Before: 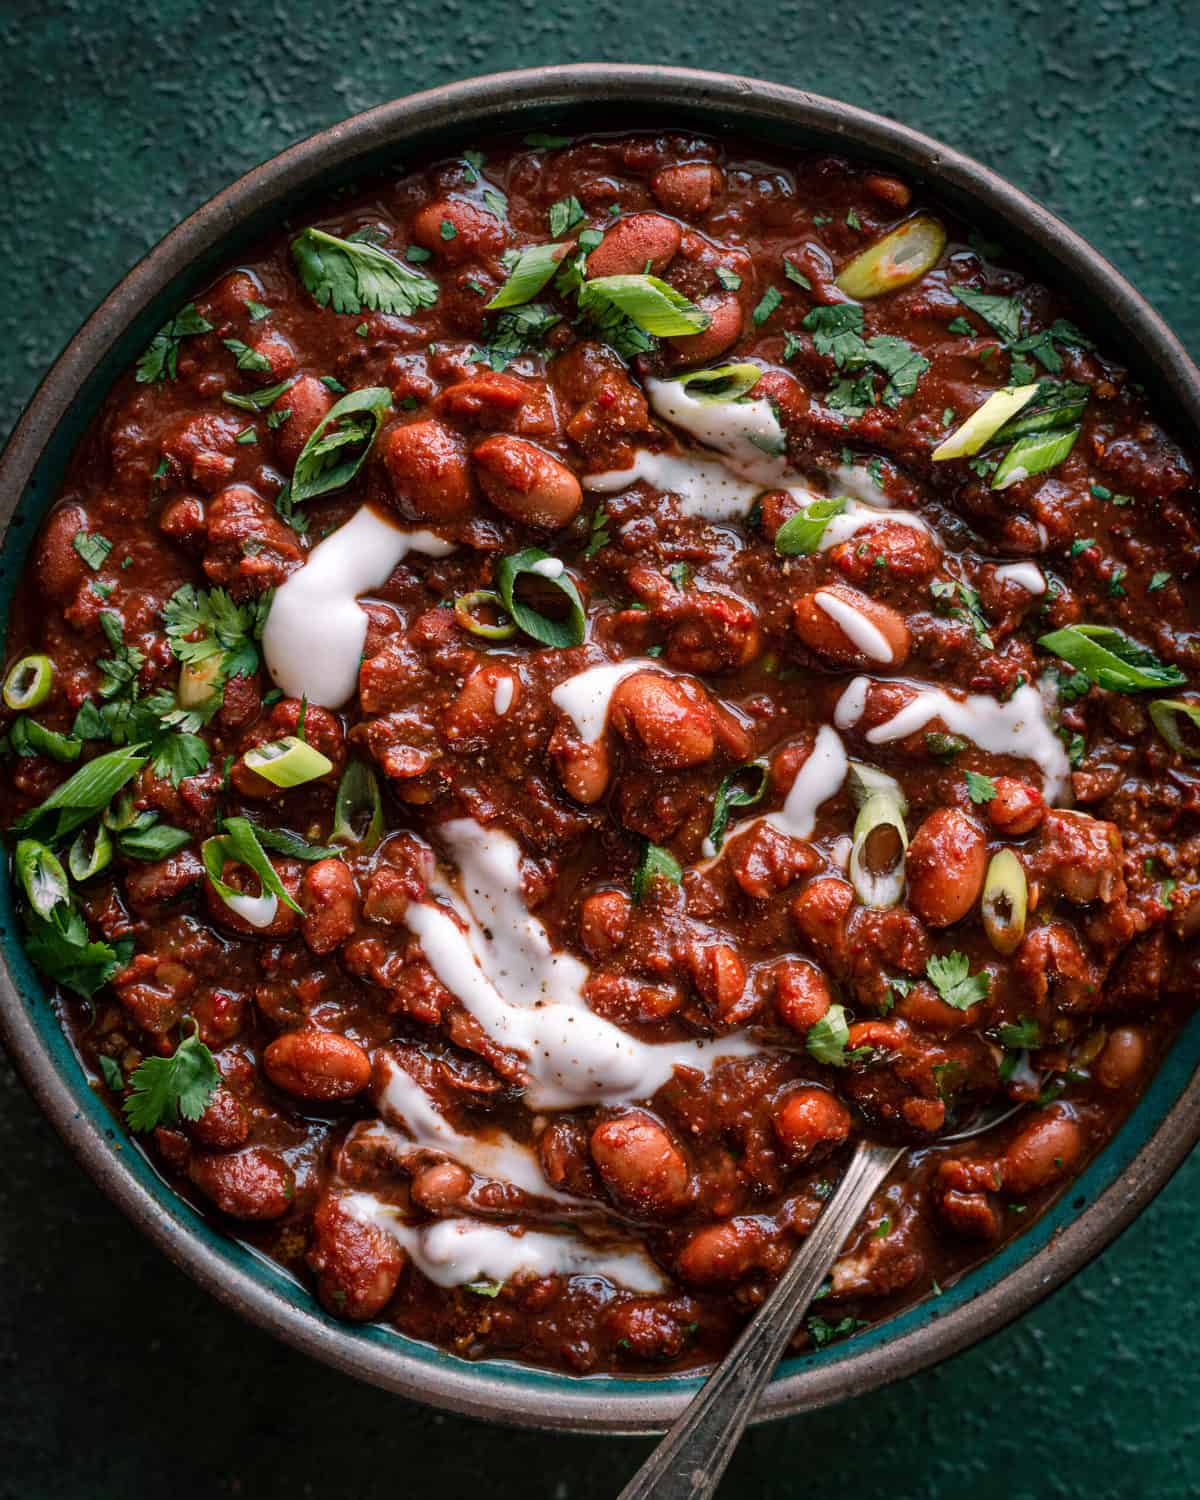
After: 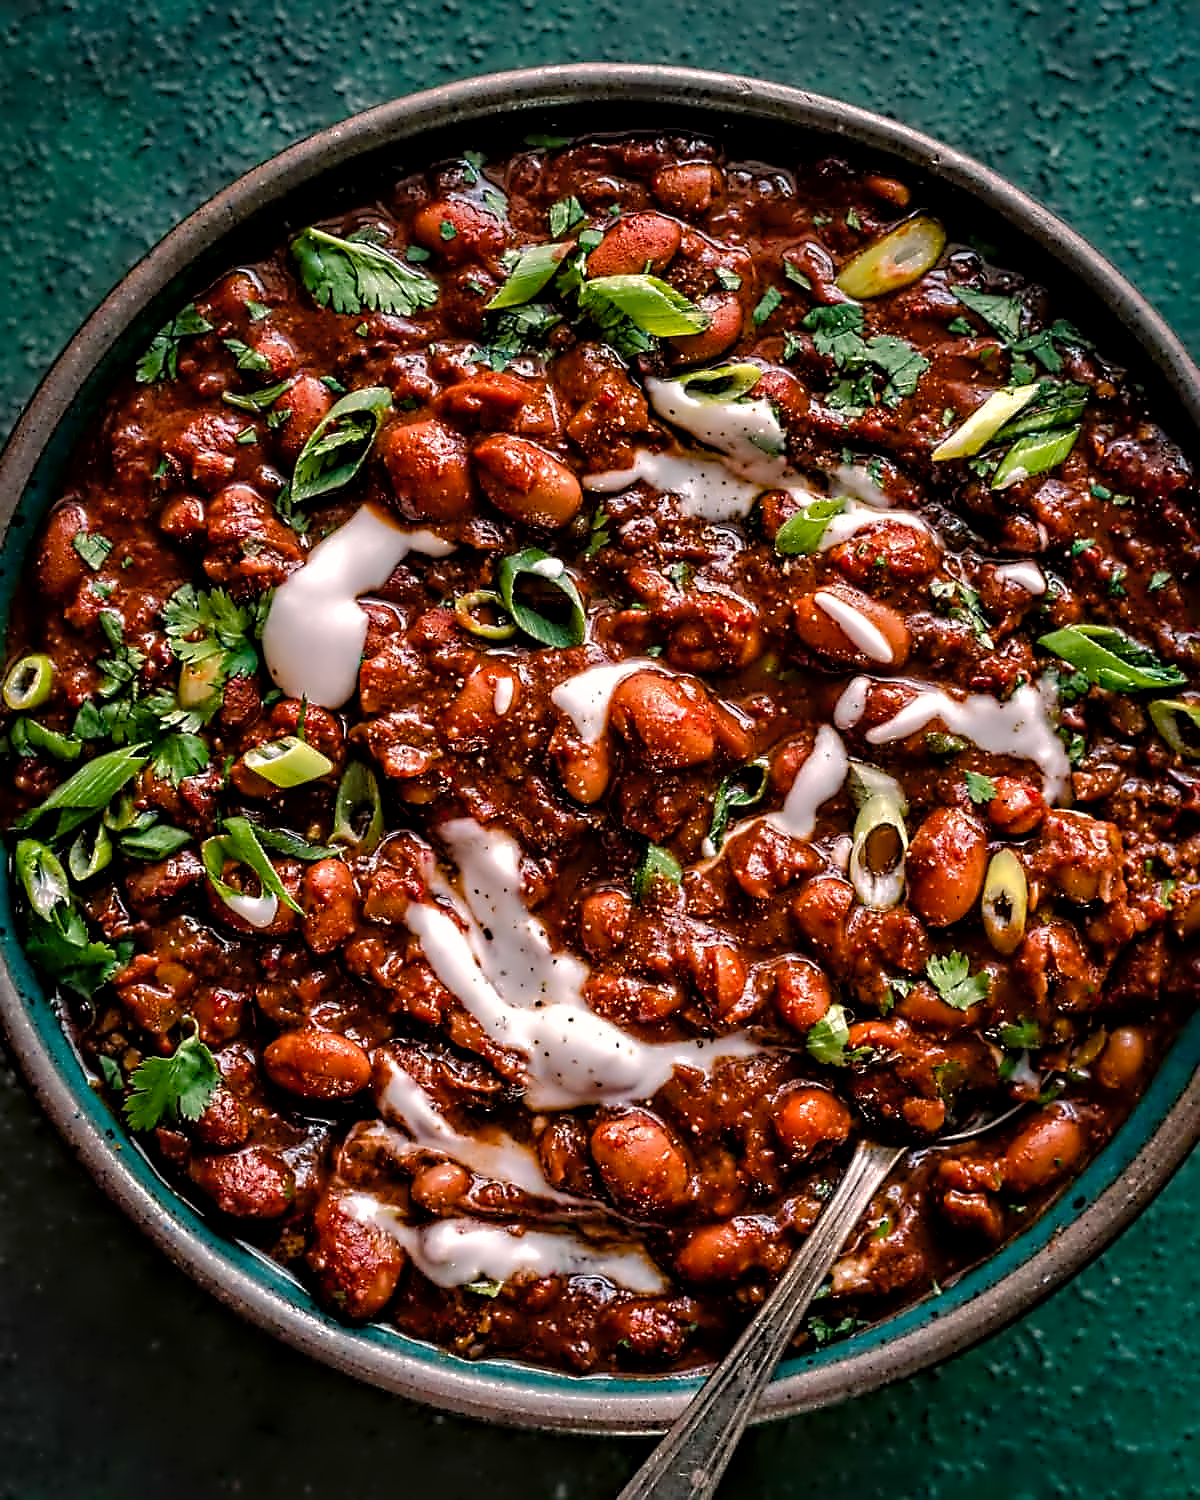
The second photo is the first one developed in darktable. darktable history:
sharpen: on, module defaults
color balance rgb: highlights gain › chroma 1.692%, highlights gain › hue 57.26°, perceptual saturation grading › global saturation 26.027%, perceptual saturation grading › highlights -28.581%, perceptual saturation grading › mid-tones 15.5%, perceptual saturation grading › shadows 32.802%, global vibrance 9.349%
contrast equalizer: octaves 7, y [[0.5, 0.542, 0.583, 0.625, 0.667, 0.708], [0.5 ×6], [0.5 ×6], [0, 0.033, 0.067, 0.1, 0.133, 0.167], [0, 0.05, 0.1, 0.15, 0.2, 0.25]]
shadows and highlights: shadows 39.57, highlights -59.78
